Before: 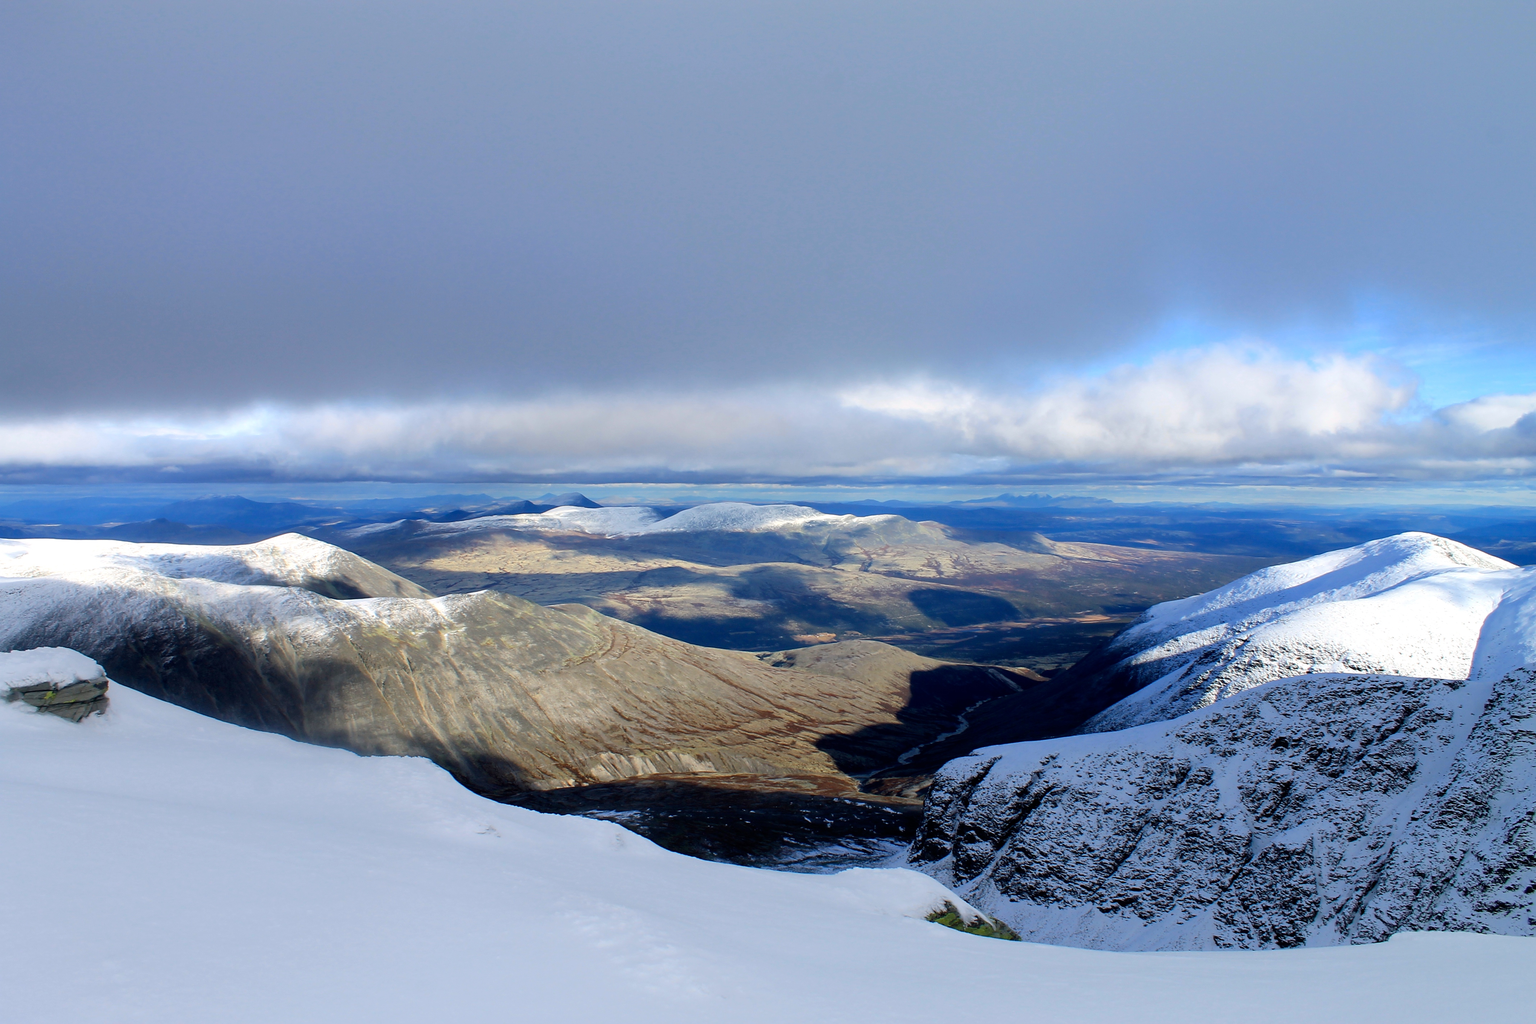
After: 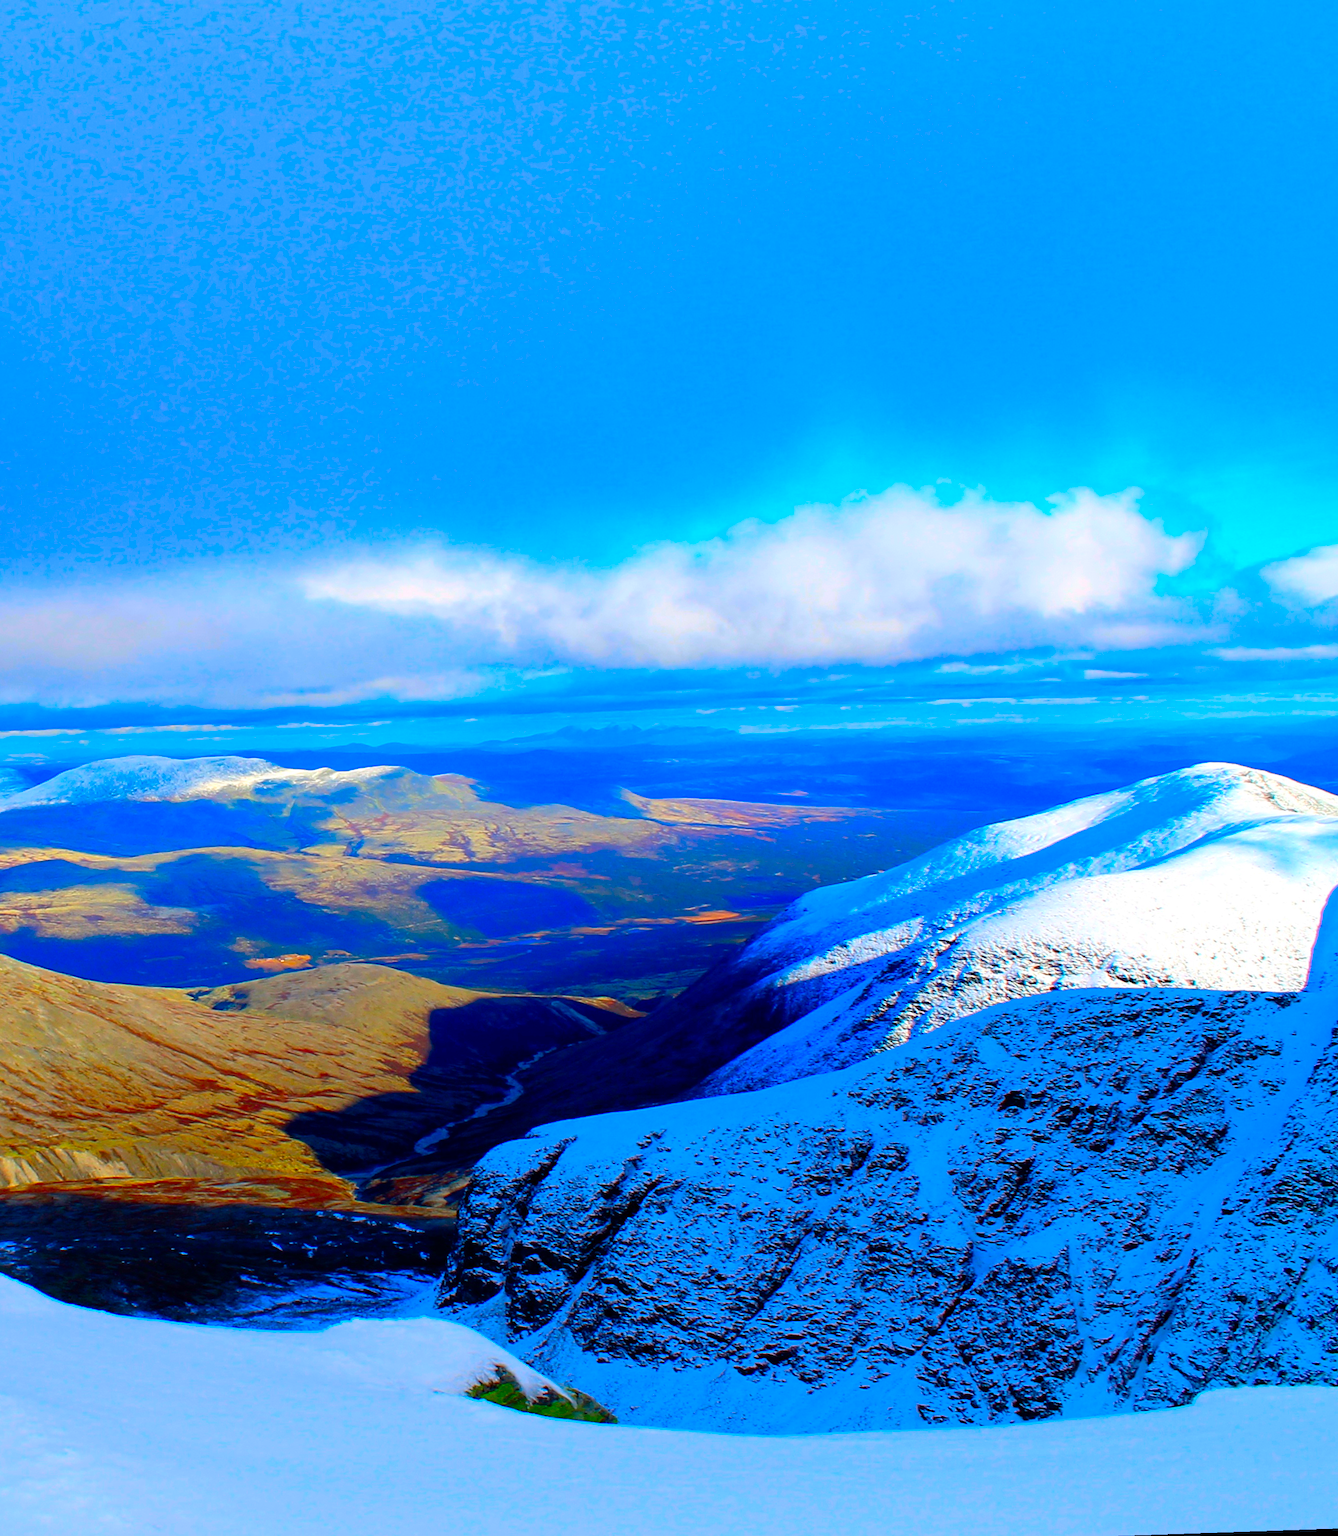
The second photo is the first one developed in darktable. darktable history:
crop: left 41.402%
color correction: saturation 3
rotate and perspective: rotation -2.12°, lens shift (vertical) 0.009, lens shift (horizontal) -0.008, automatic cropping original format, crop left 0.036, crop right 0.964, crop top 0.05, crop bottom 0.959
